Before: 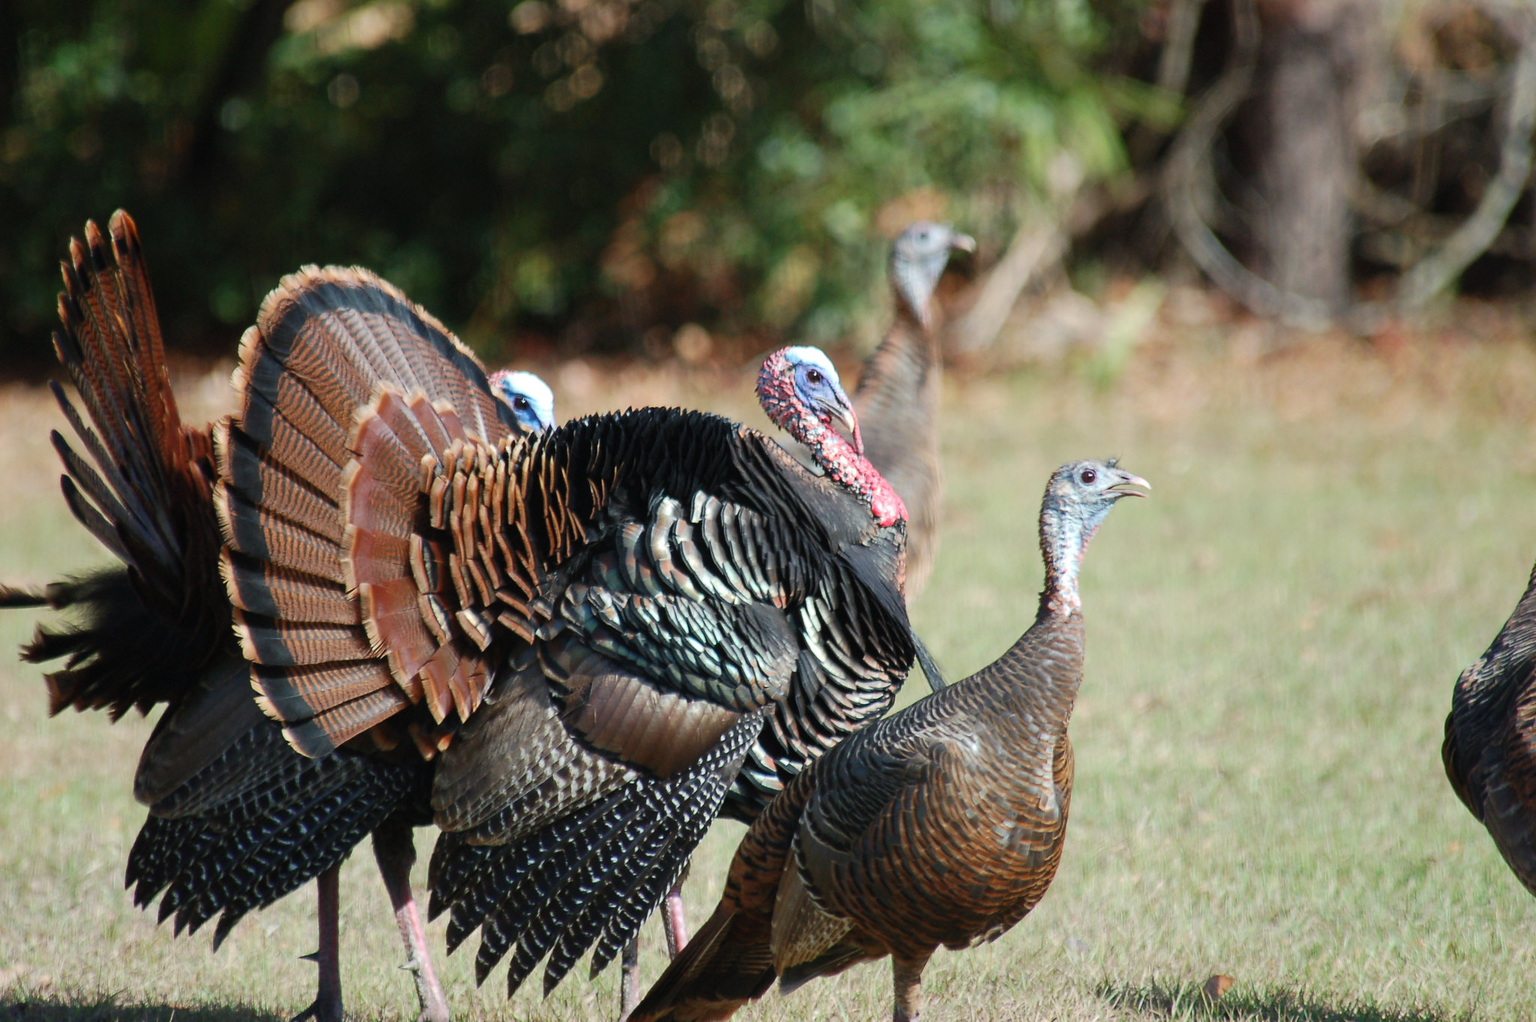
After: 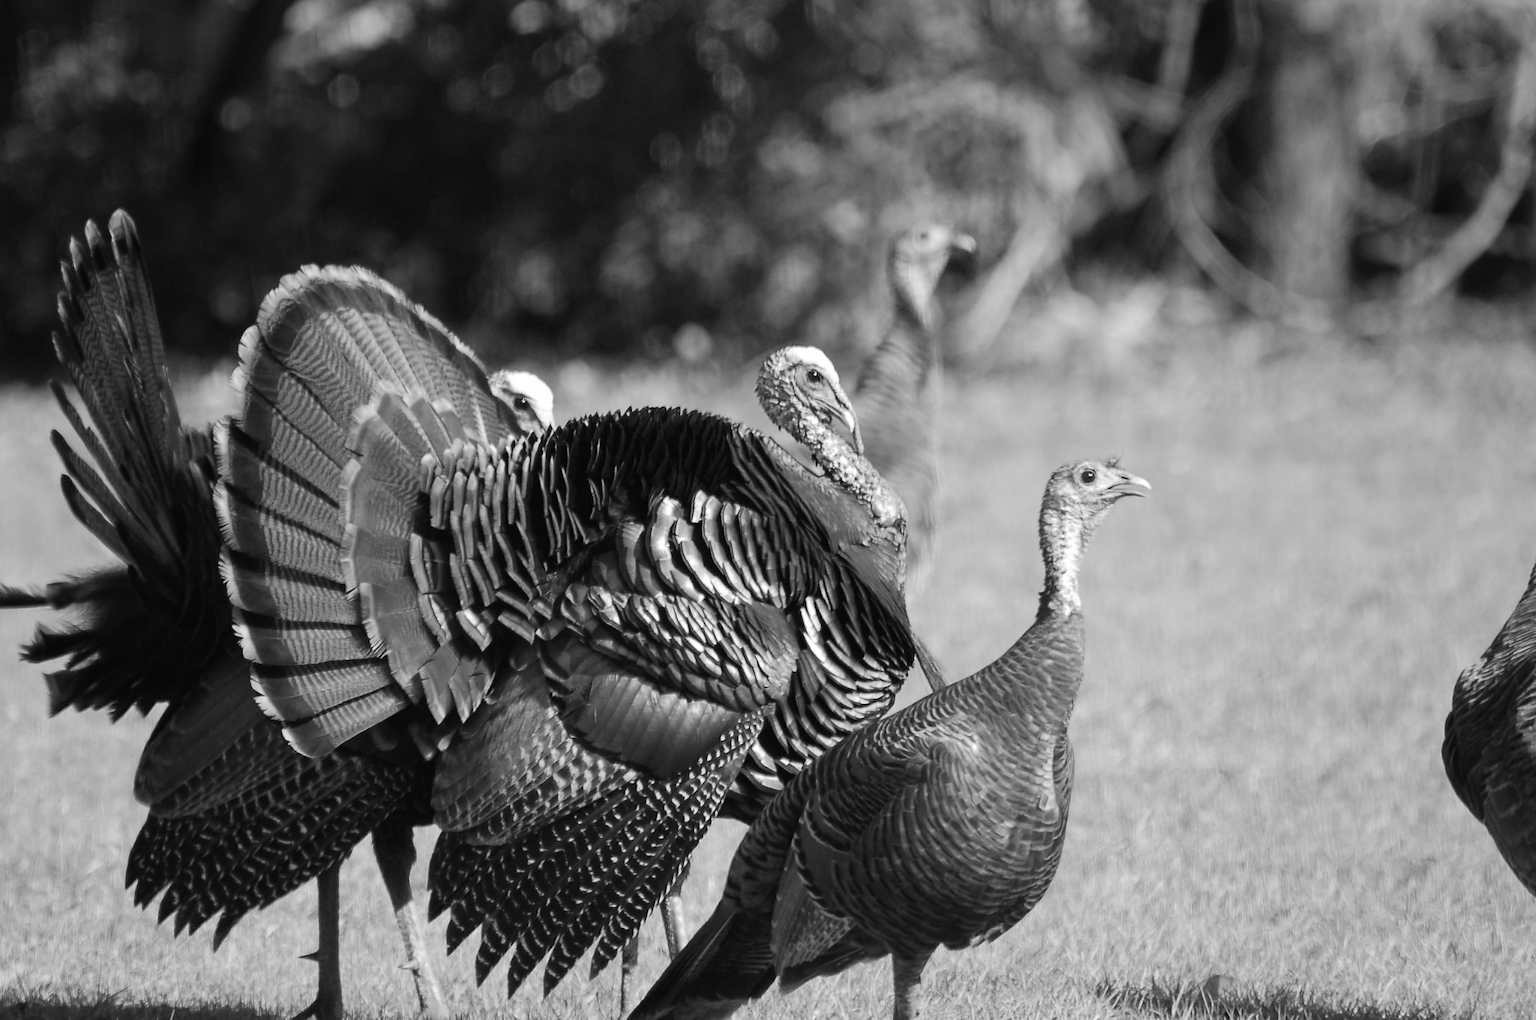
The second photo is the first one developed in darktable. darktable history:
crop: bottom 0.071%
monochrome: on, module defaults
